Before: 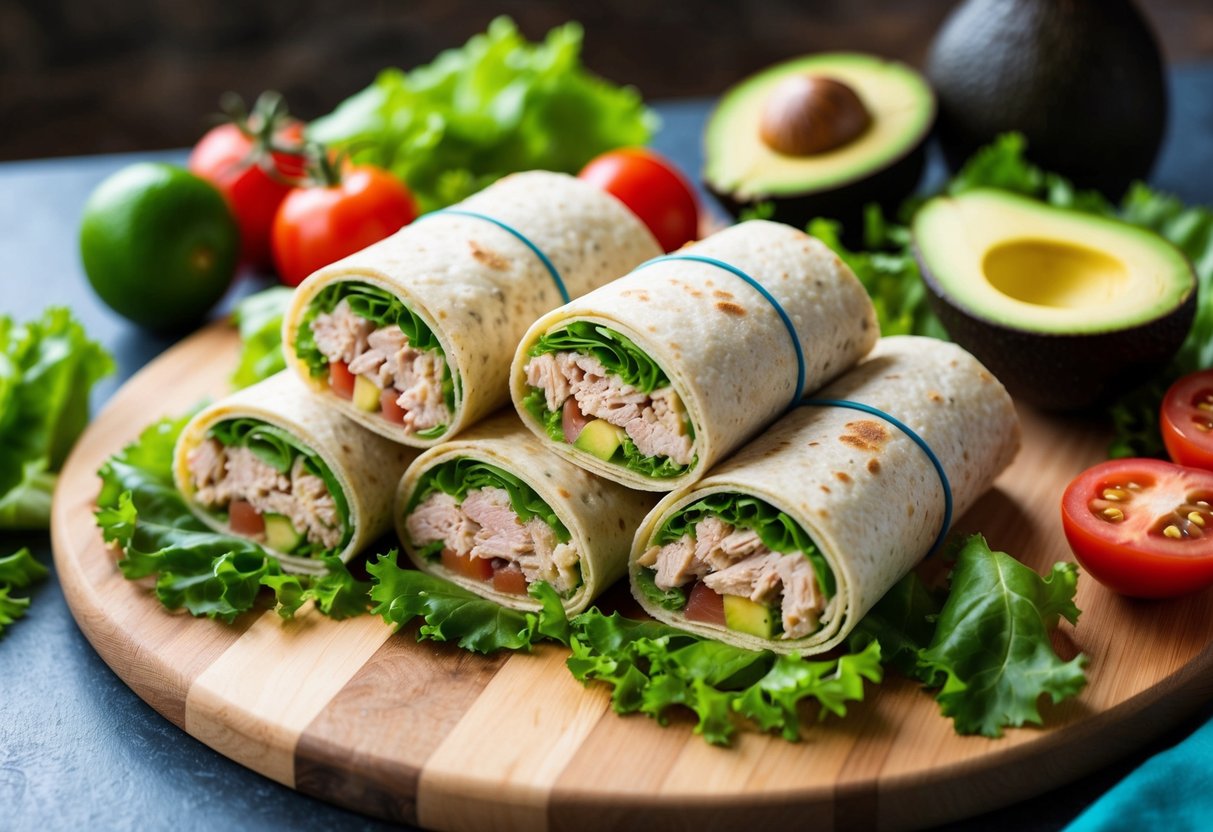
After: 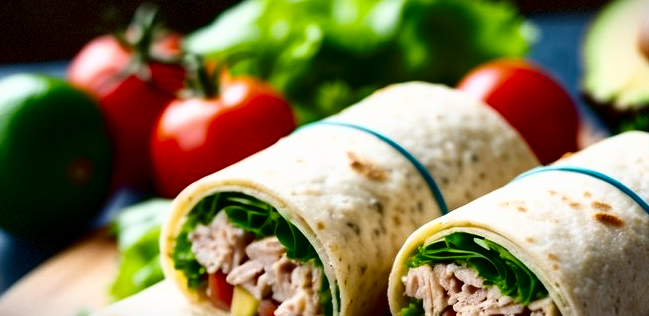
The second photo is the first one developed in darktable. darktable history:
tone curve: curves: ch0 [(0, 0) (0.003, 0.001) (0.011, 0.005) (0.025, 0.01) (0.044, 0.019) (0.069, 0.029) (0.1, 0.042) (0.136, 0.078) (0.177, 0.129) (0.224, 0.182) (0.277, 0.246) (0.335, 0.318) (0.399, 0.396) (0.468, 0.481) (0.543, 0.573) (0.623, 0.672) (0.709, 0.777) (0.801, 0.881) (0.898, 0.975) (1, 1)], color space Lab, independent channels, preserve colors none
contrast brightness saturation: contrast 0.098, brightness -0.268, saturation 0.147
crop: left 10.072%, top 10.697%, right 36.402%, bottom 51.232%
vignetting: fall-off start 99.75%, fall-off radius 65.3%, automatic ratio true, dithering 8-bit output
